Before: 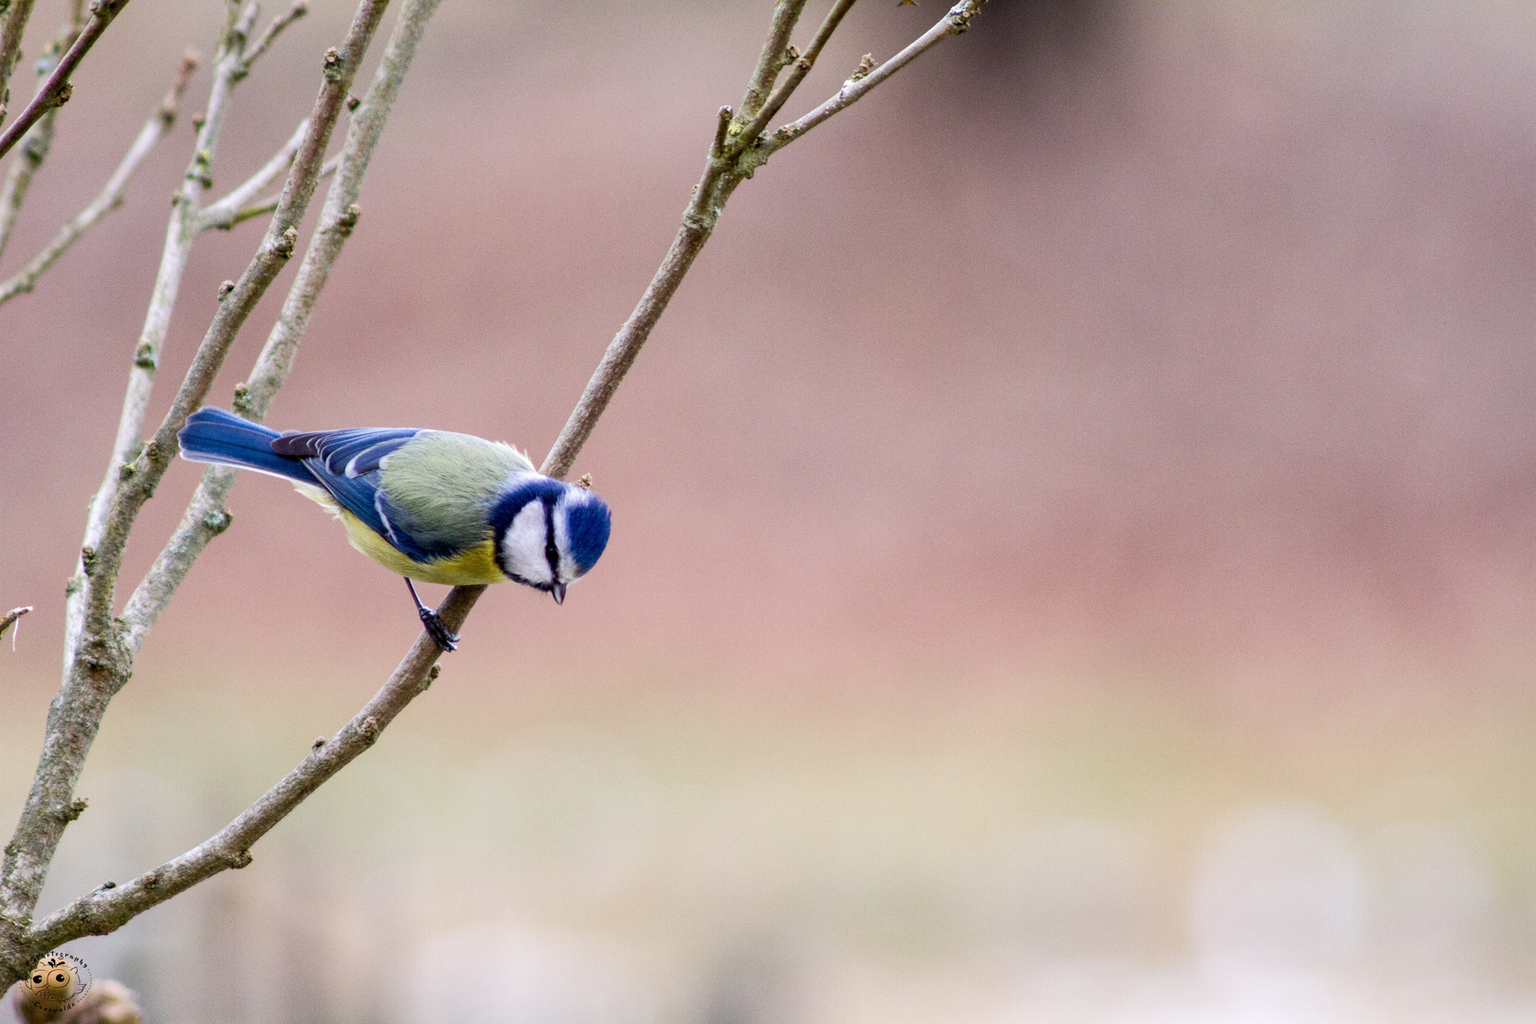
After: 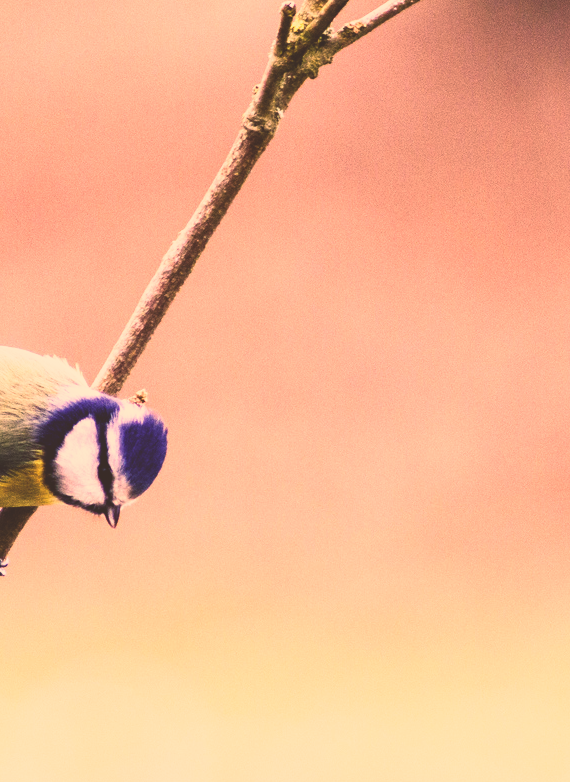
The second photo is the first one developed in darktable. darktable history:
color balance rgb: shadows lift › chroma 2%, shadows lift › hue 219.6°, power › hue 313.2°, highlights gain › chroma 3%, highlights gain › hue 75.6°, global offset › luminance 0.5%, perceptual saturation grading › global saturation 15.33%, perceptual saturation grading › highlights -19.33%, perceptual saturation grading › shadows 20%, global vibrance 20%
base curve: curves: ch0 [(0, 0.036) (0.007, 0.037) (0.604, 0.887) (1, 1)], preserve colors none
color correction: highlights a* 40, highlights b* 40, saturation 0.69
crop and rotate: left 29.476%, top 10.214%, right 35.32%, bottom 17.333%
contrast brightness saturation: contrast 0.14
